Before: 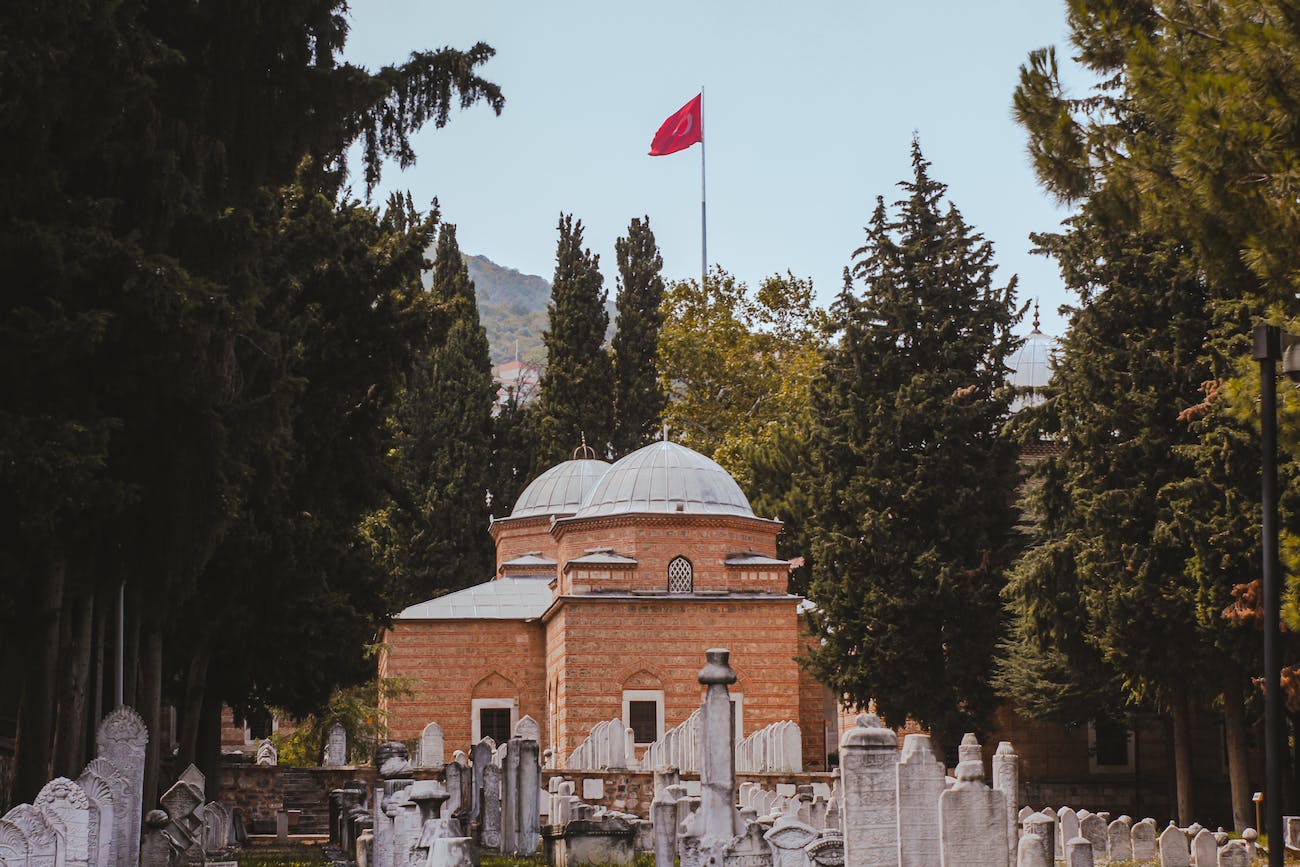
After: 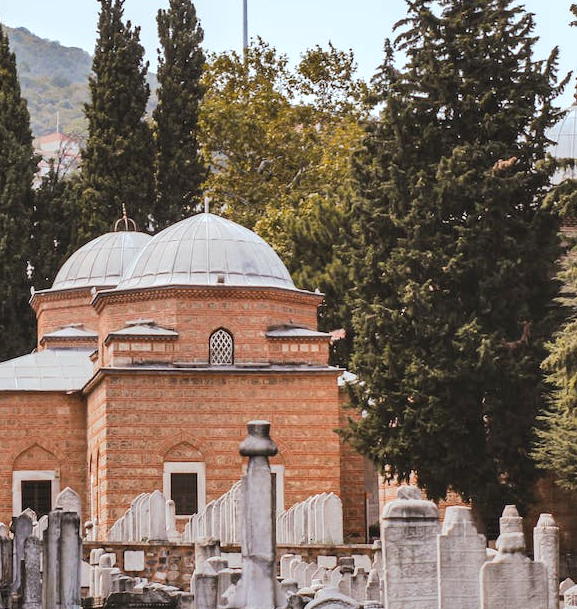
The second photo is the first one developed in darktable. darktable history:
crop: left 35.346%, top 26.313%, right 20.203%, bottom 3.392%
shadows and highlights: radius 110.76, shadows 51.13, white point adjustment 8.98, highlights -5.66, soften with gaussian
